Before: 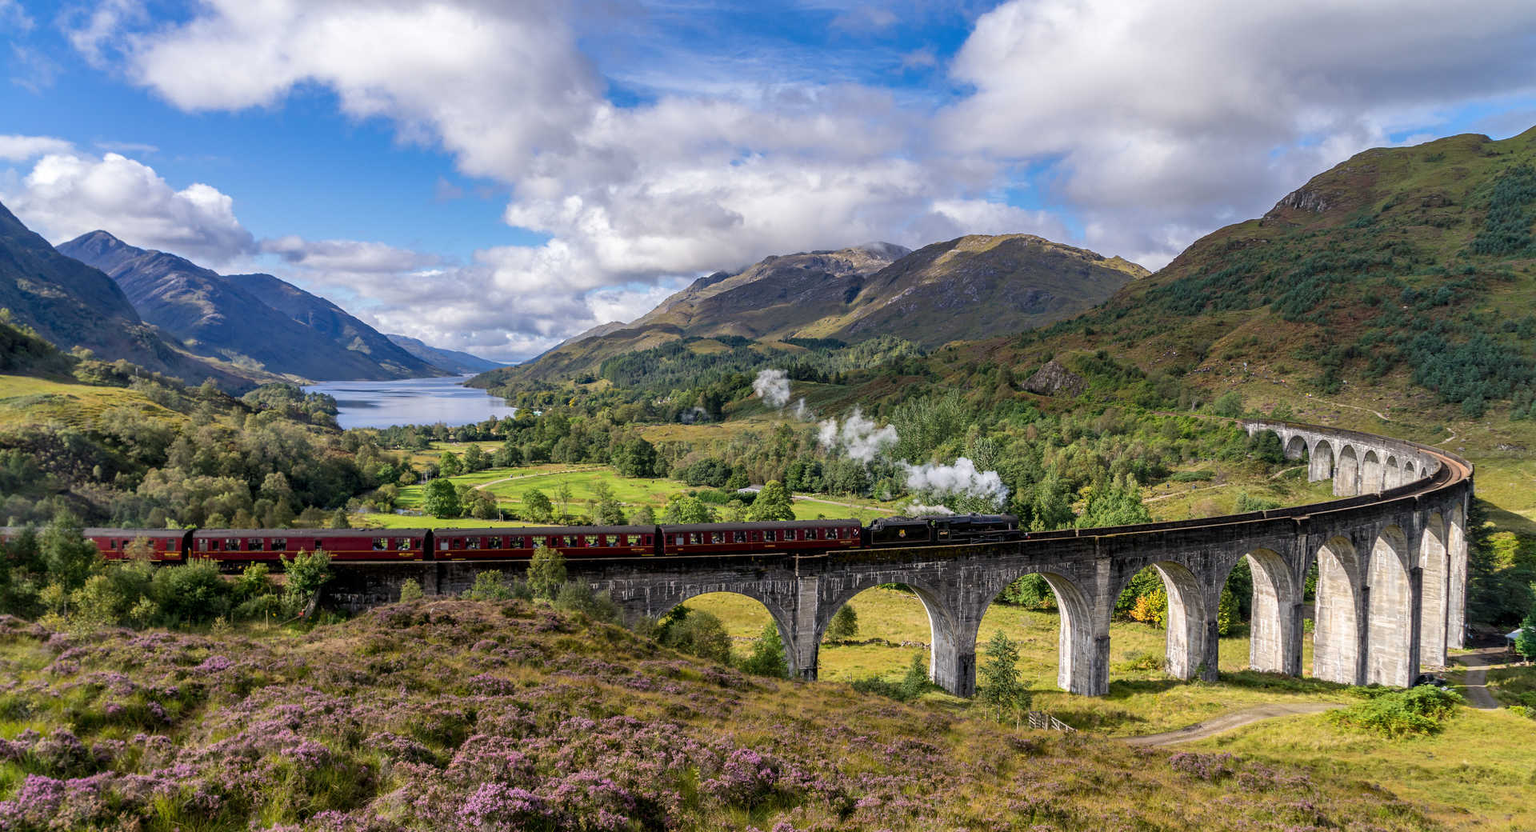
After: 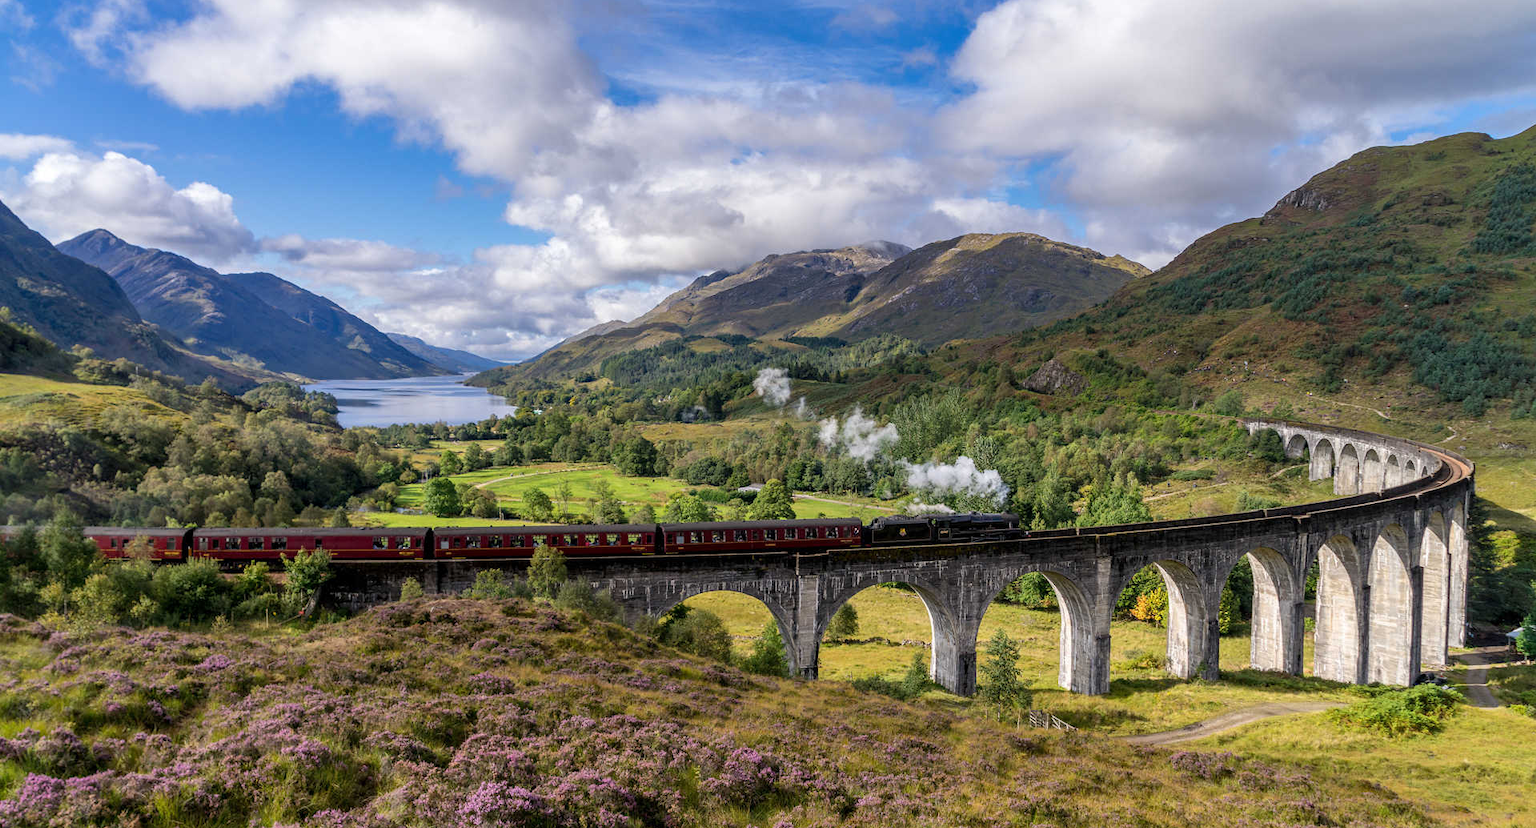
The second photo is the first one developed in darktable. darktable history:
crop: top 0.243%, bottom 0.152%
